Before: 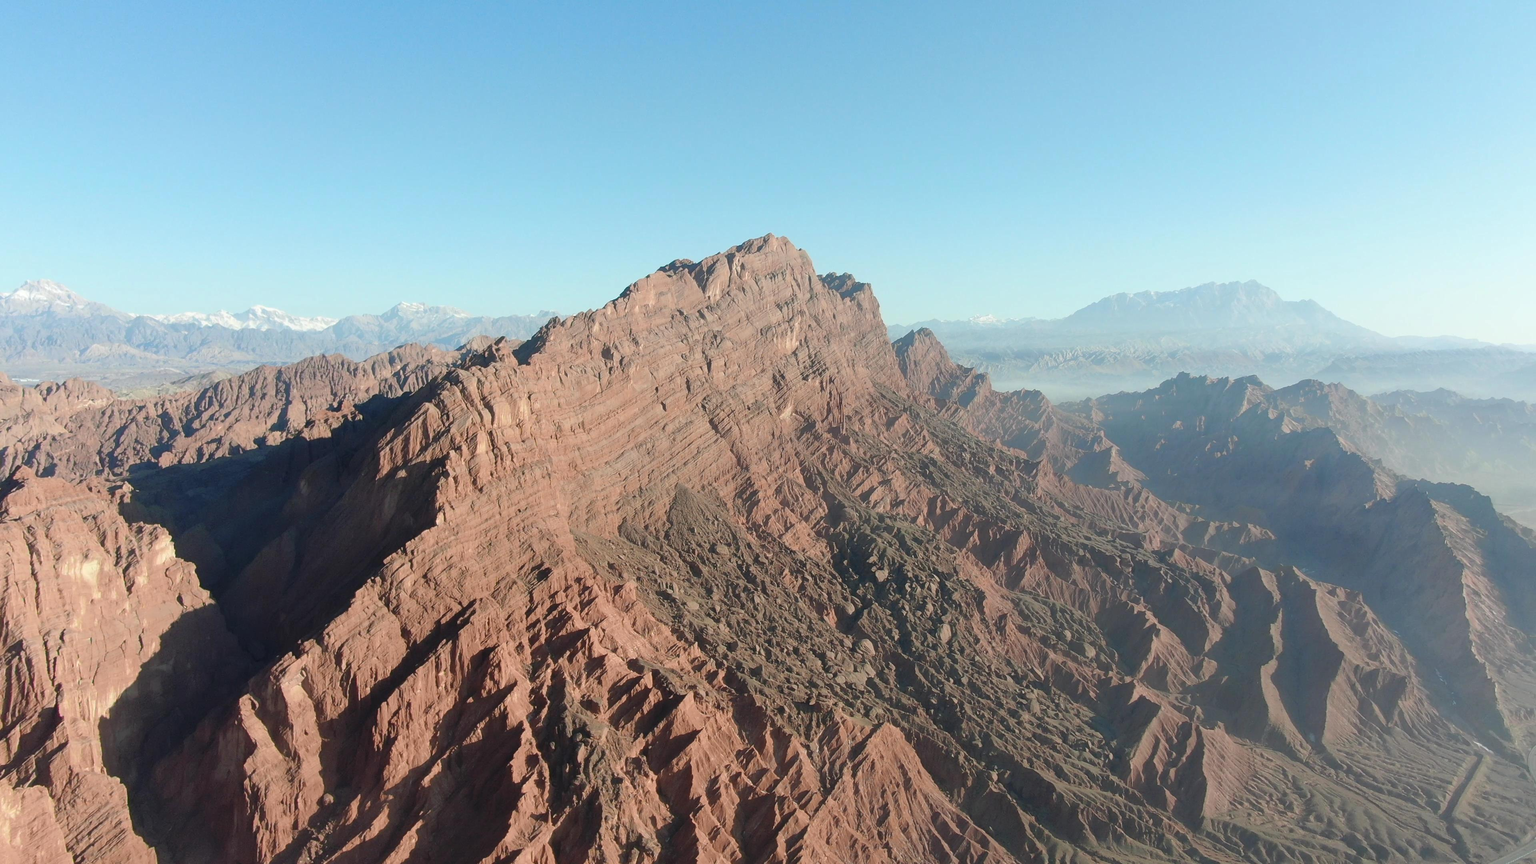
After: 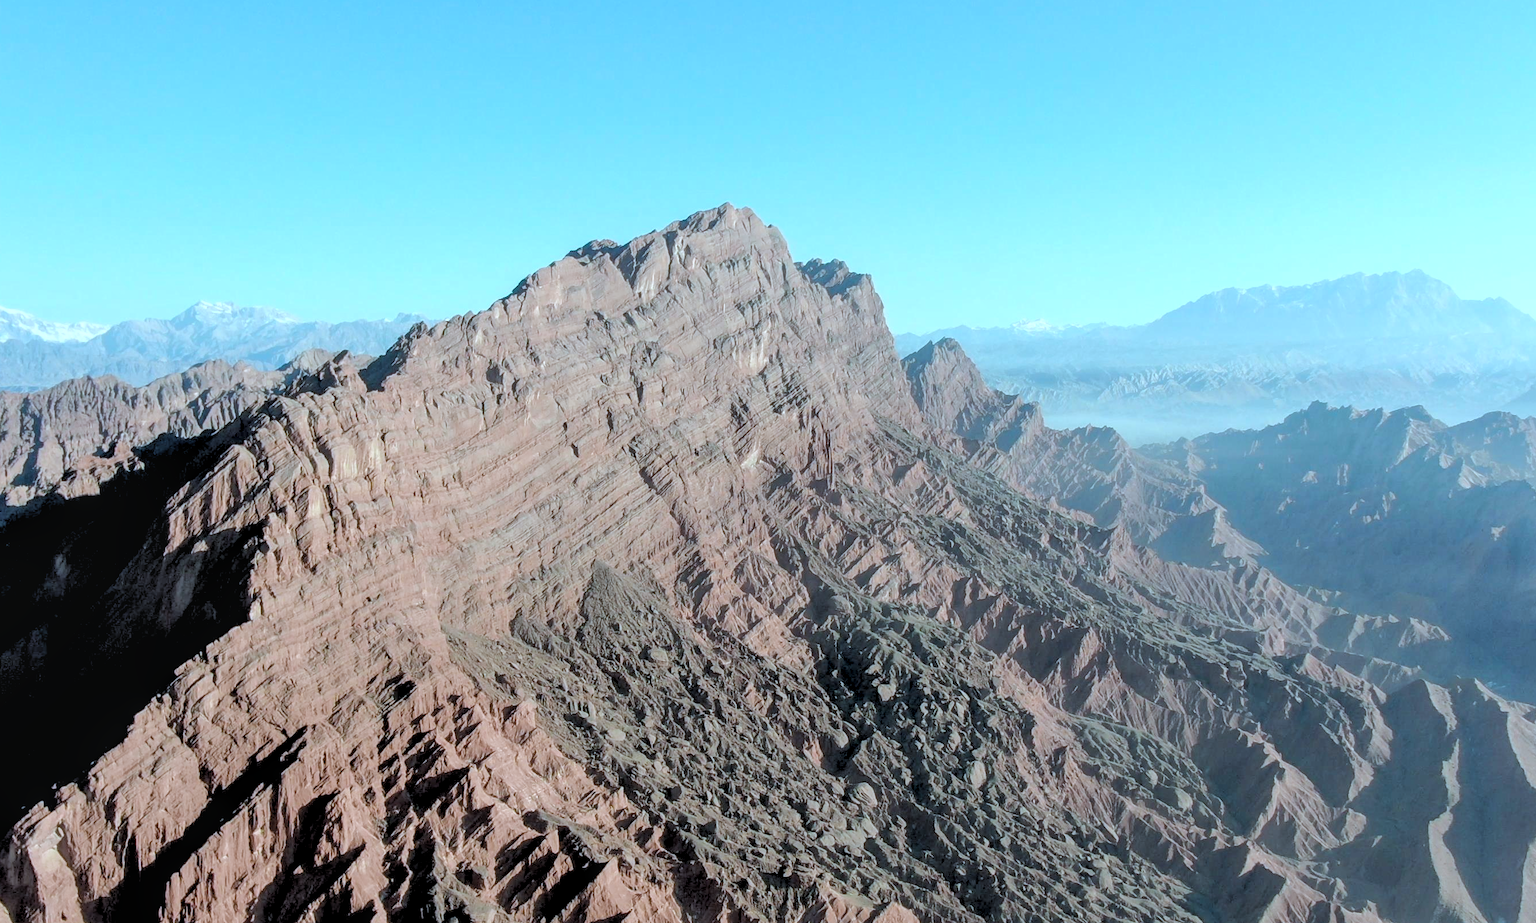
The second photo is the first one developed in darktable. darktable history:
local contrast: on, module defaults
white balance: red 0.967, blue 1.049
rgb levels: levels [[0.029, 0.461, 0.922], [0, 0.5, 1], [0, 0.5, 1]]
color correction: highlights a* -12.64, highlights b* -18.1, saturation 0.7
crop and rotate: left 17.046%, top 10.659%, right 12.989%, bottom 14.553%
color balance rgb: perceptual saturation grading › global saturation 25%, perceptual brilliance grading › mid-tones 10%, perceptual brilliance grading › shadows 15%, global vibrance 20%
